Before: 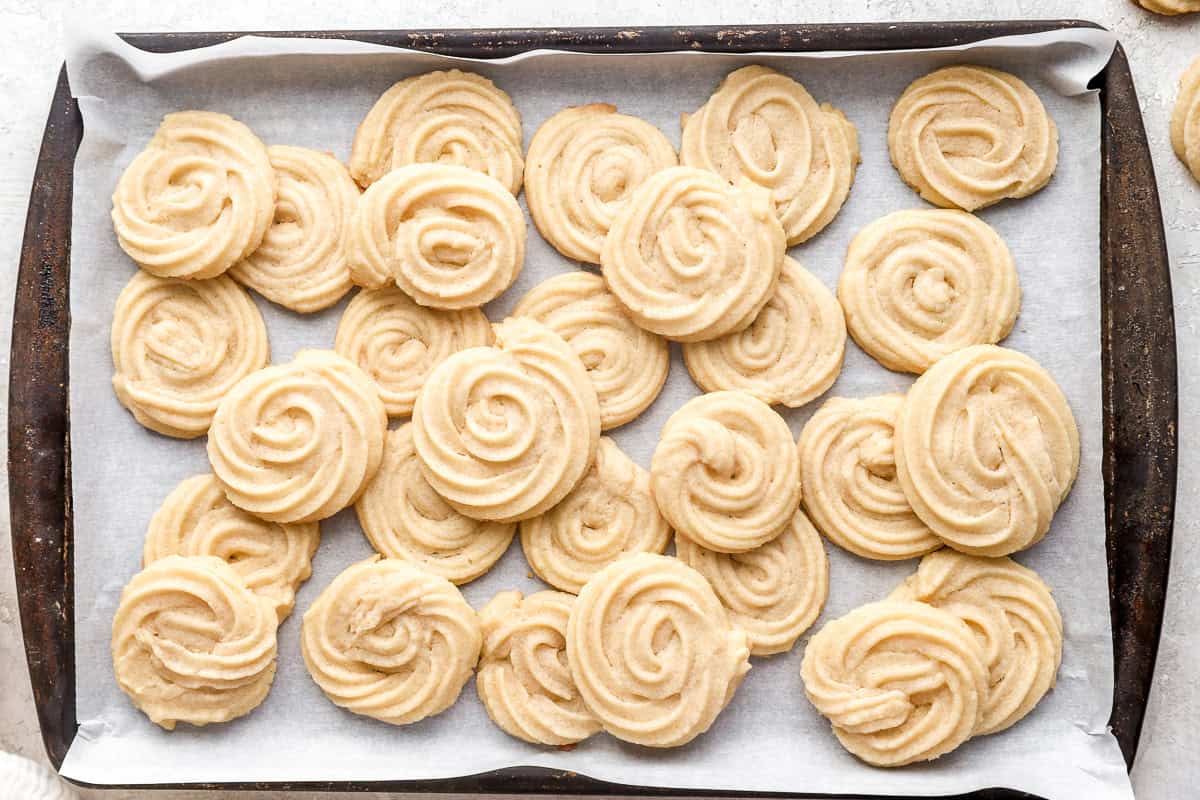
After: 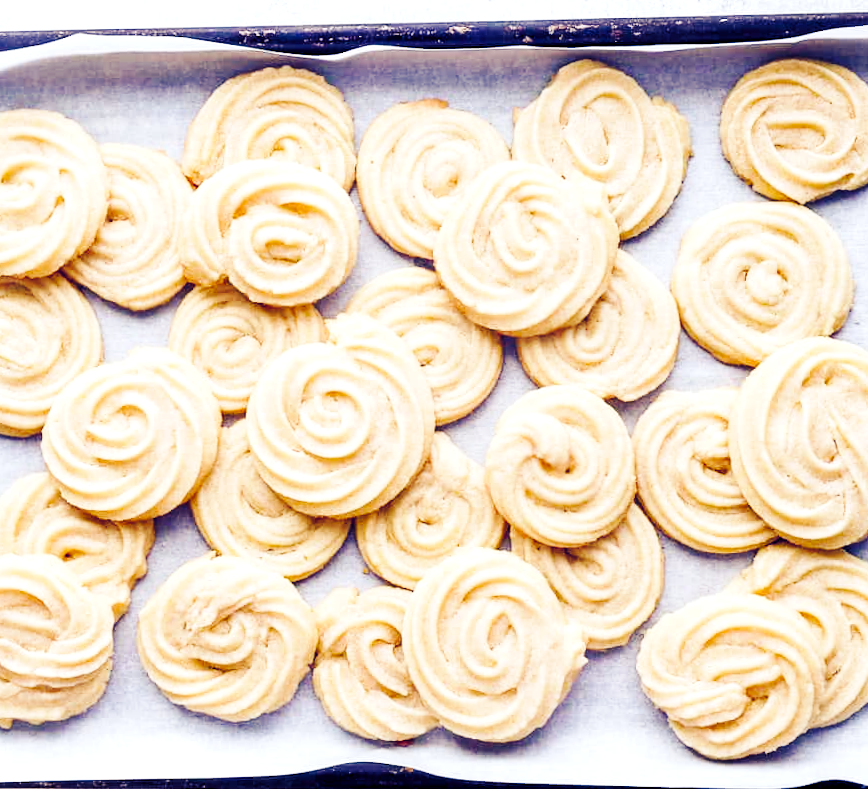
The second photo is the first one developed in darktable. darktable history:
color balance rgb: shadows lift › luminance -41.13%, shadows lift › chroma 14.13%, shadows lift › hue 260°, power › luminance -3.76%, power › chroma 0.56%, power › hue 40.37°, highlights gain › luminance 16.81%, highlights gain › chroma 2.94%, highlights gain › hue 260°, global offset › luminance -0.29%, global offset › chroma 0.31%, global offset › hue 260°, perceptual saturation grading › global saturation 20%, perceptual saturation grading › highlights -13.92%, perceptual saturation grading › shadows 50%
rotate and perspective: rotation -0.45°, automatic cropping original format, crop left 0.008, crop right 0.992, crop top 0.012, crop bottom 0.988
crop: left 13.443%, right 13.31%
base curve: curves: ch0 [(0, 0) (0.036, 0.025) (0.121, 0.166) (0.206, 0.329) (0.605, 0.79) (1, 1)], preserve colors none
